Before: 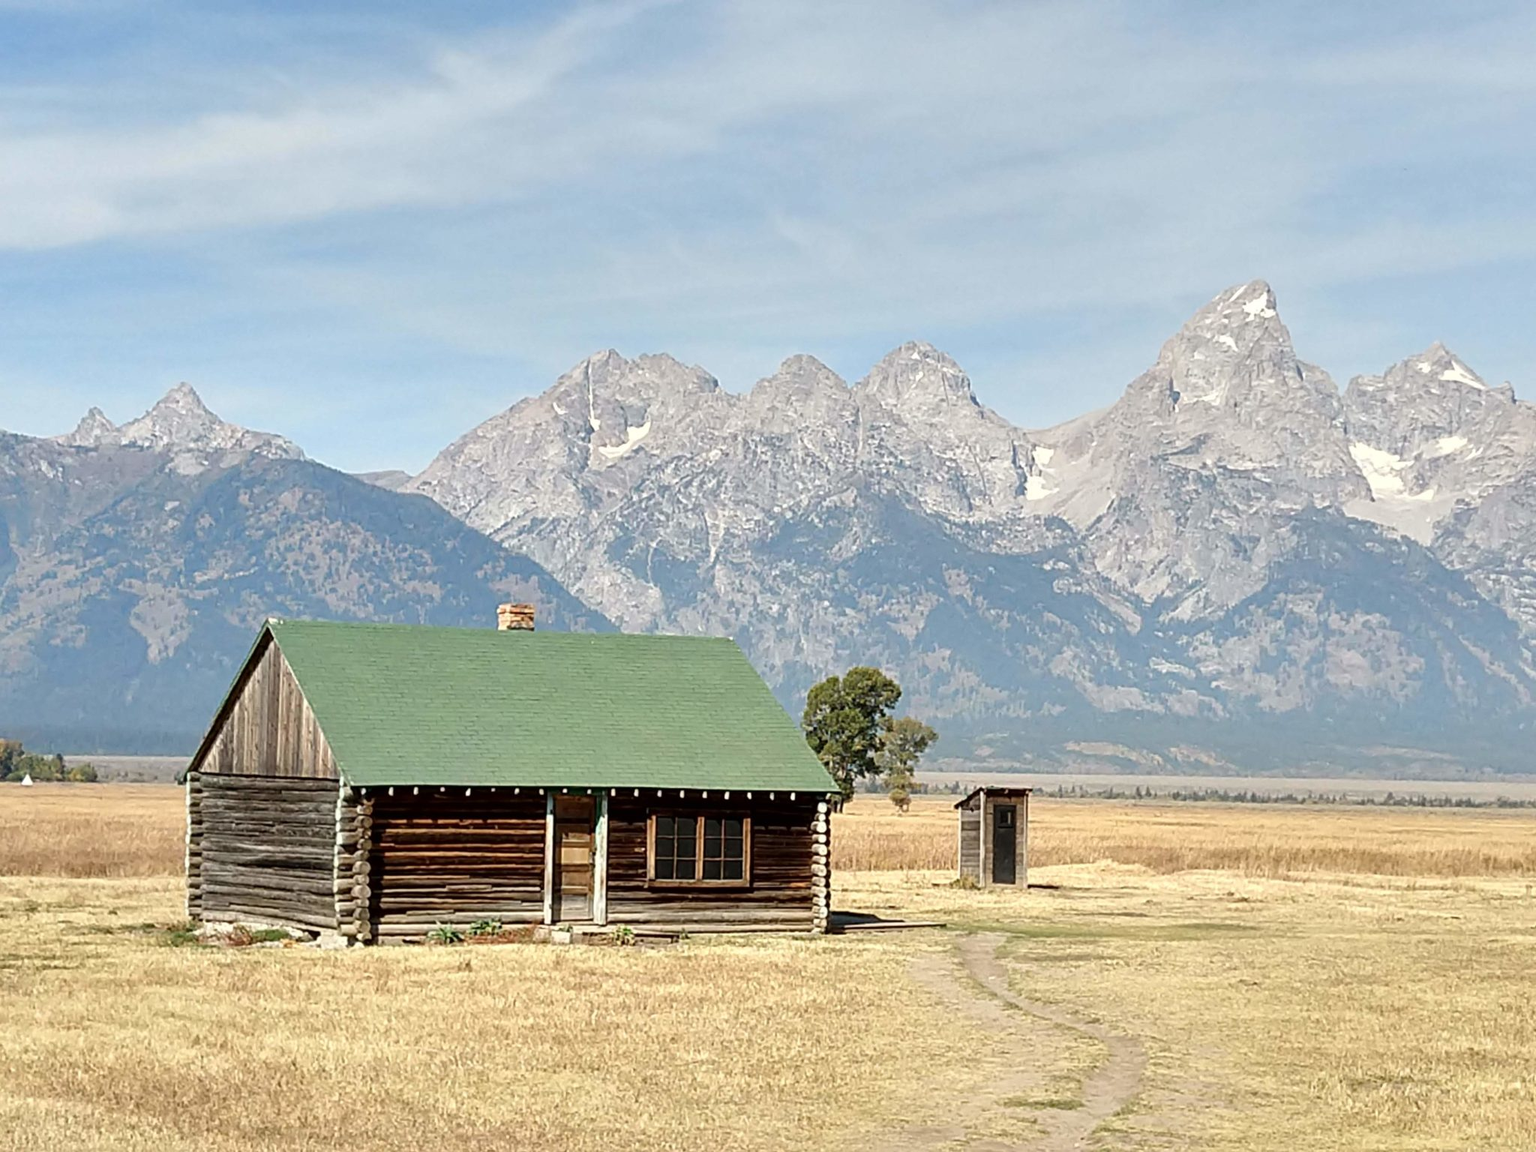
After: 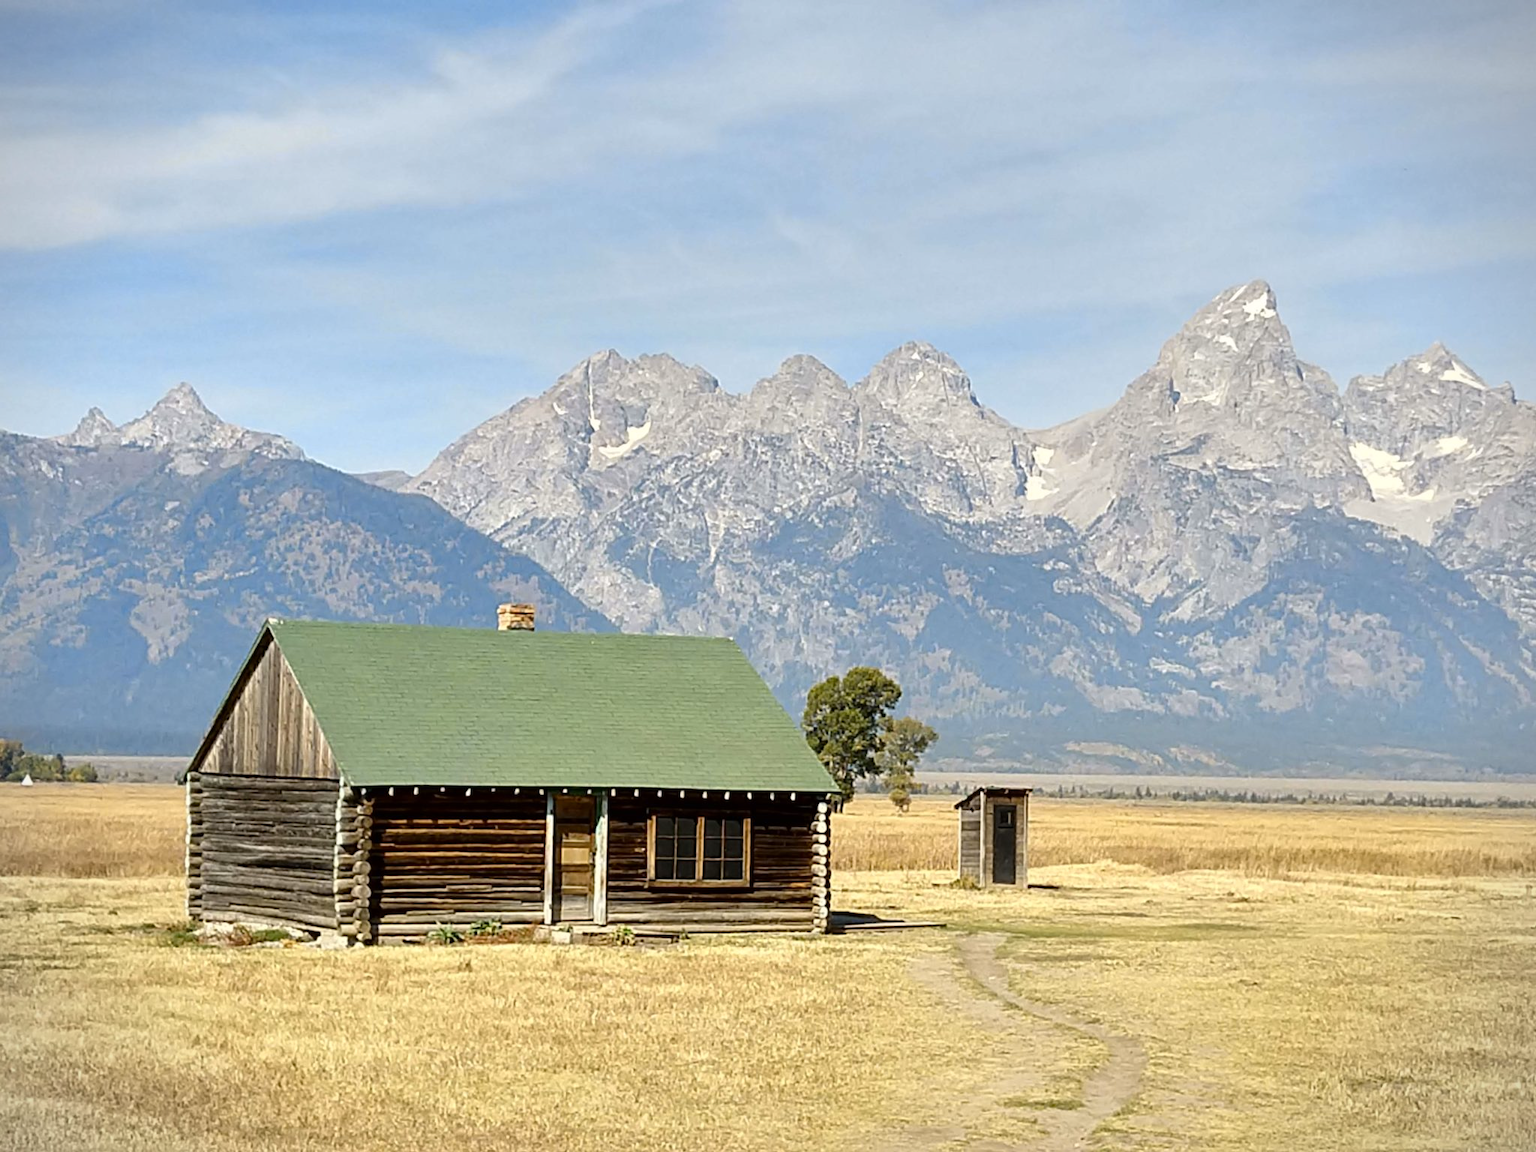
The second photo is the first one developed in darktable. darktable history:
vignetting: fall-off start 91.19%
color contrast: green-magenta contrast 0.85, blue-yellow contrast 1.25, unbound 0
